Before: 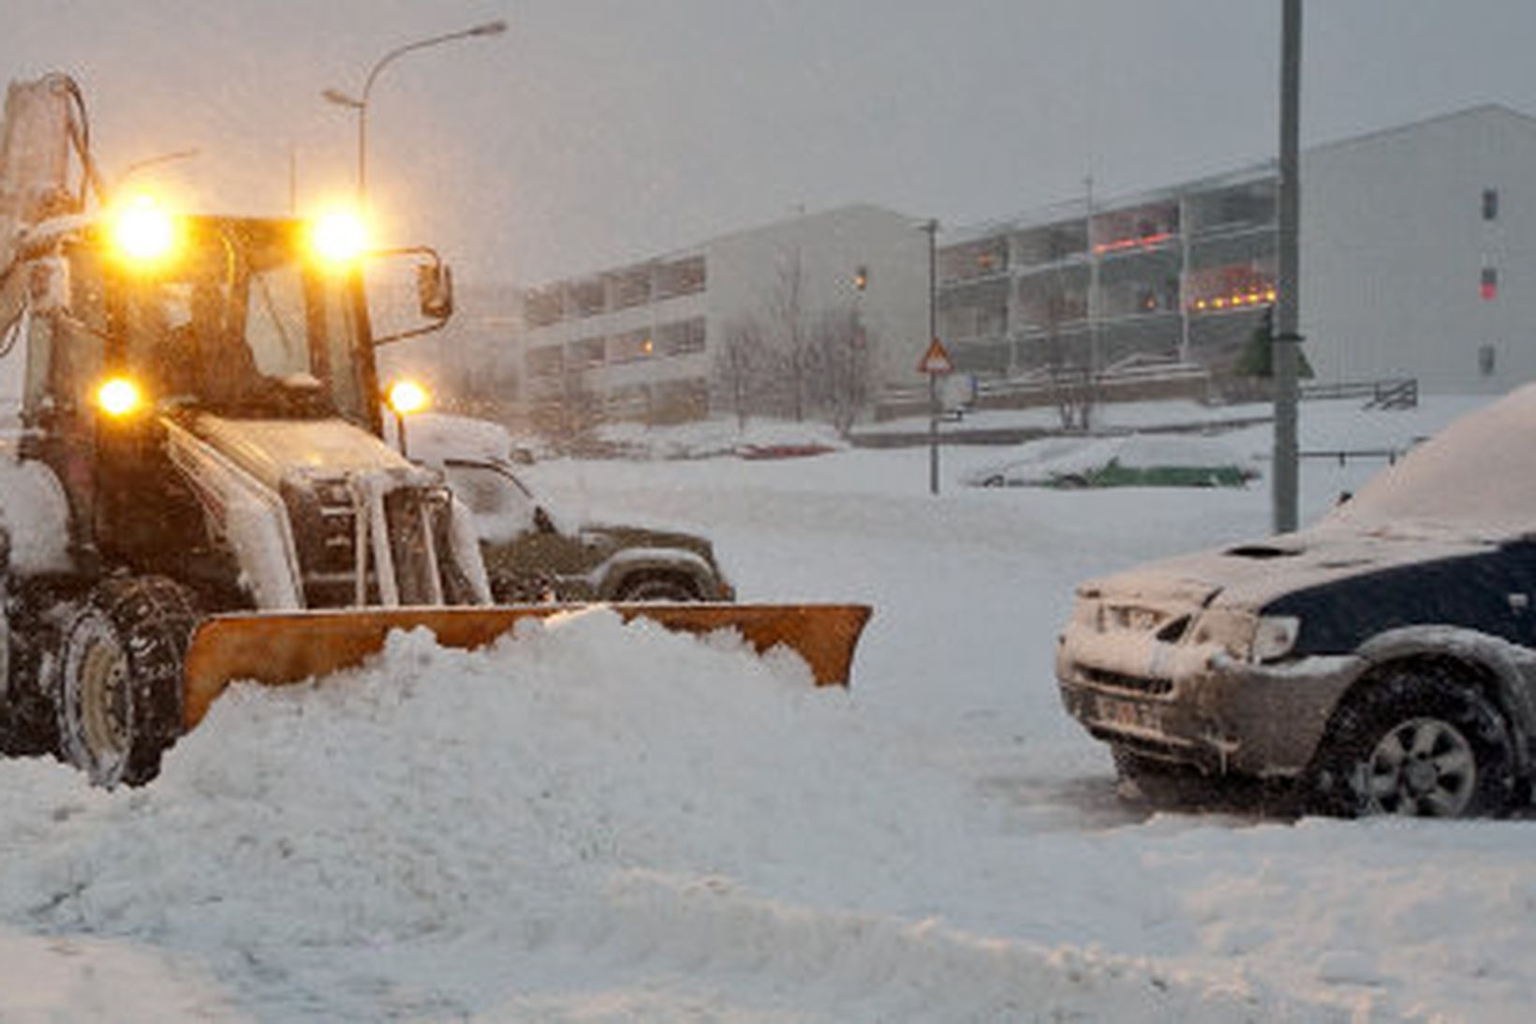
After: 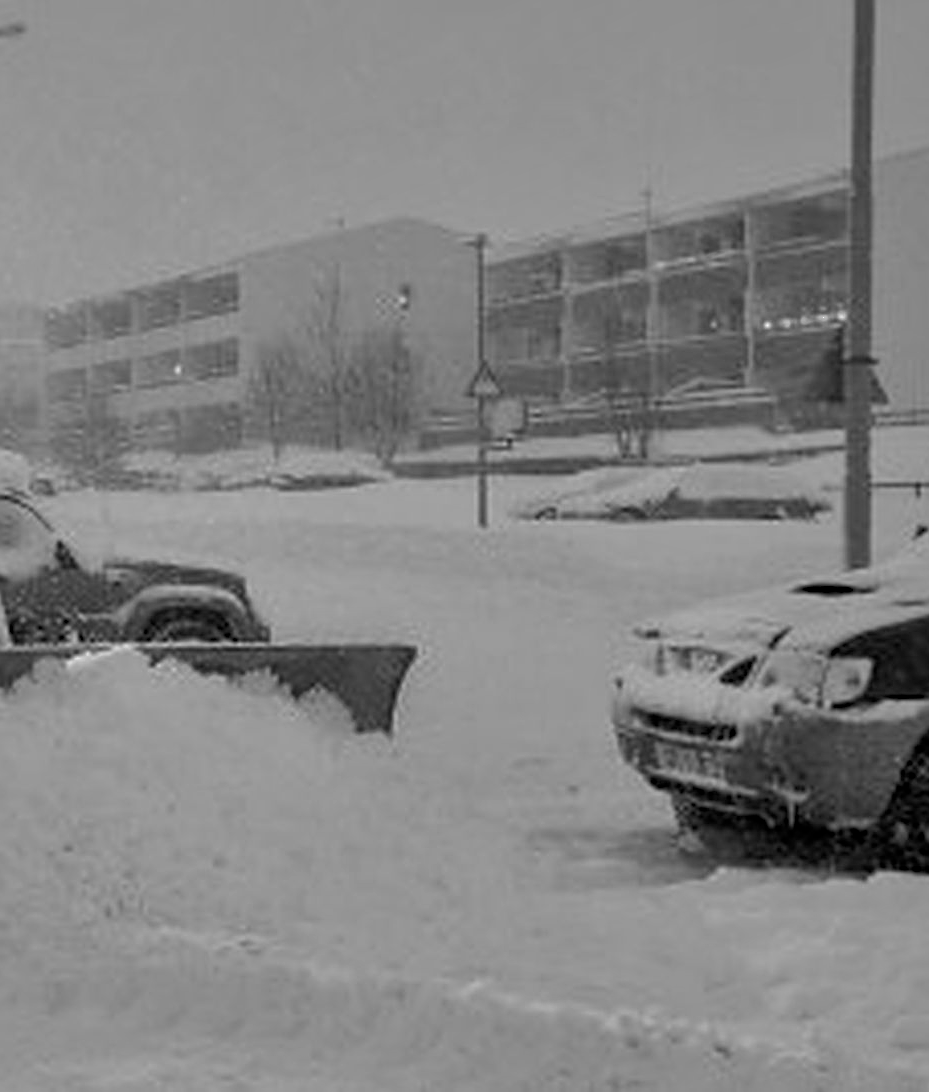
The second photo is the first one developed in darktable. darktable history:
white balance: emerald 1
sharpen: on, module defaults
color correction: highlights a* 5.81, highlights b* 4.84
shadows and highlights: shadows 40, highlights -60
crop: left 31.458%, top 0%, right 11.876%
contrast brightness saturation: saturation -0.05
monochrome: a -11.7, b 1.62, size 0.5, highlights 0.38
